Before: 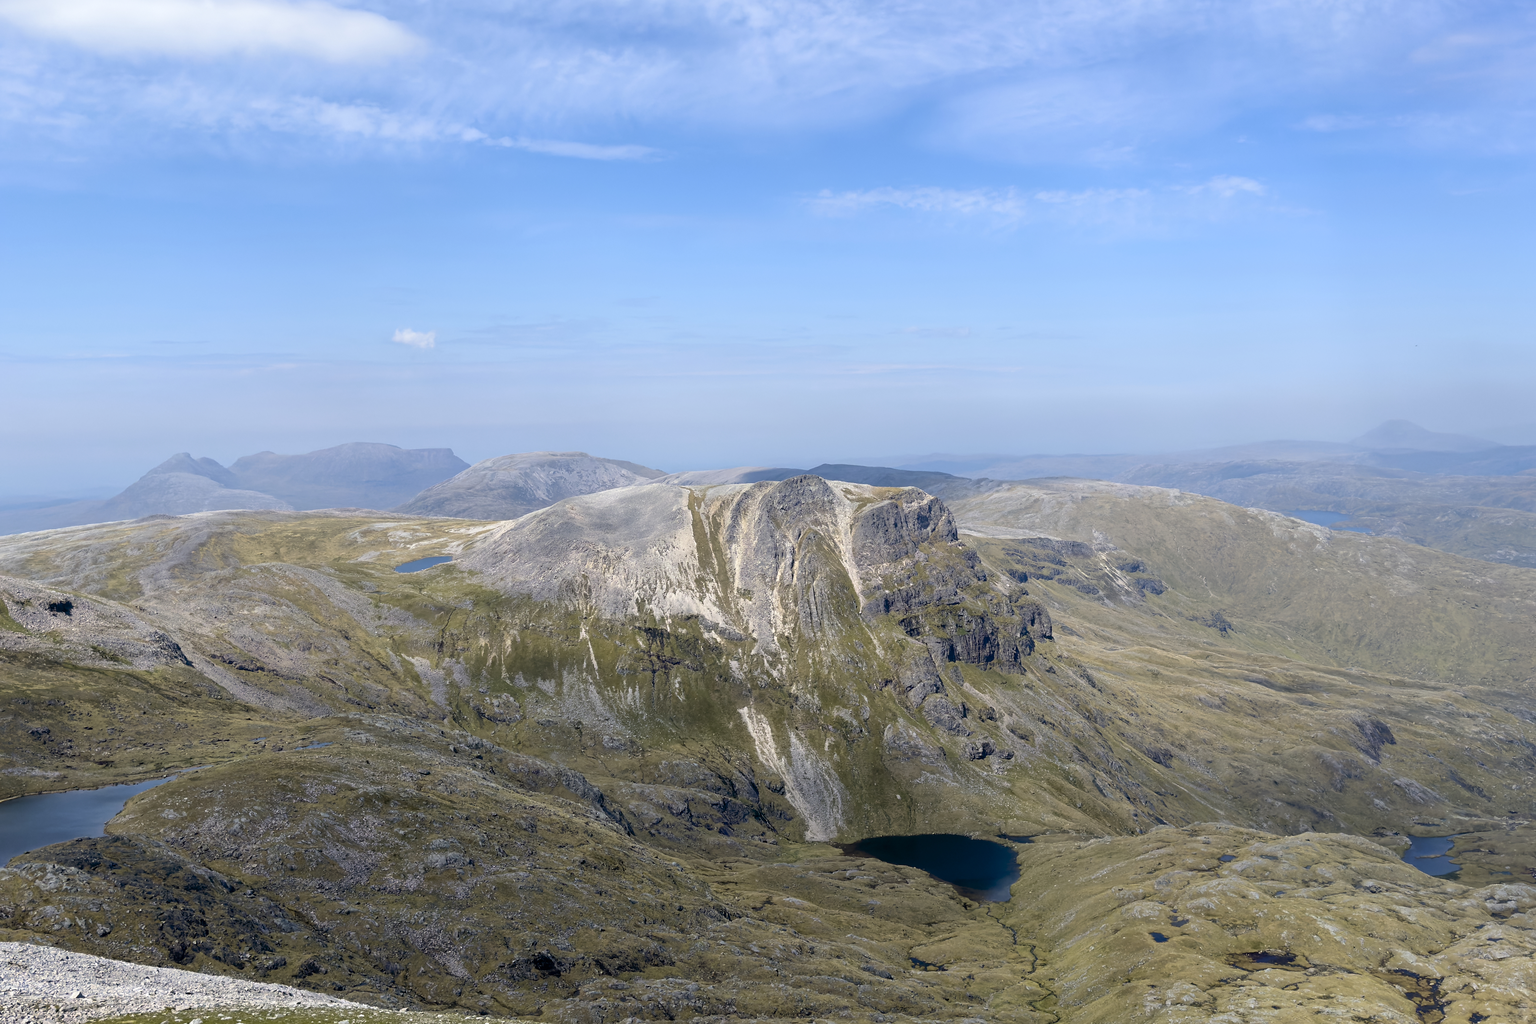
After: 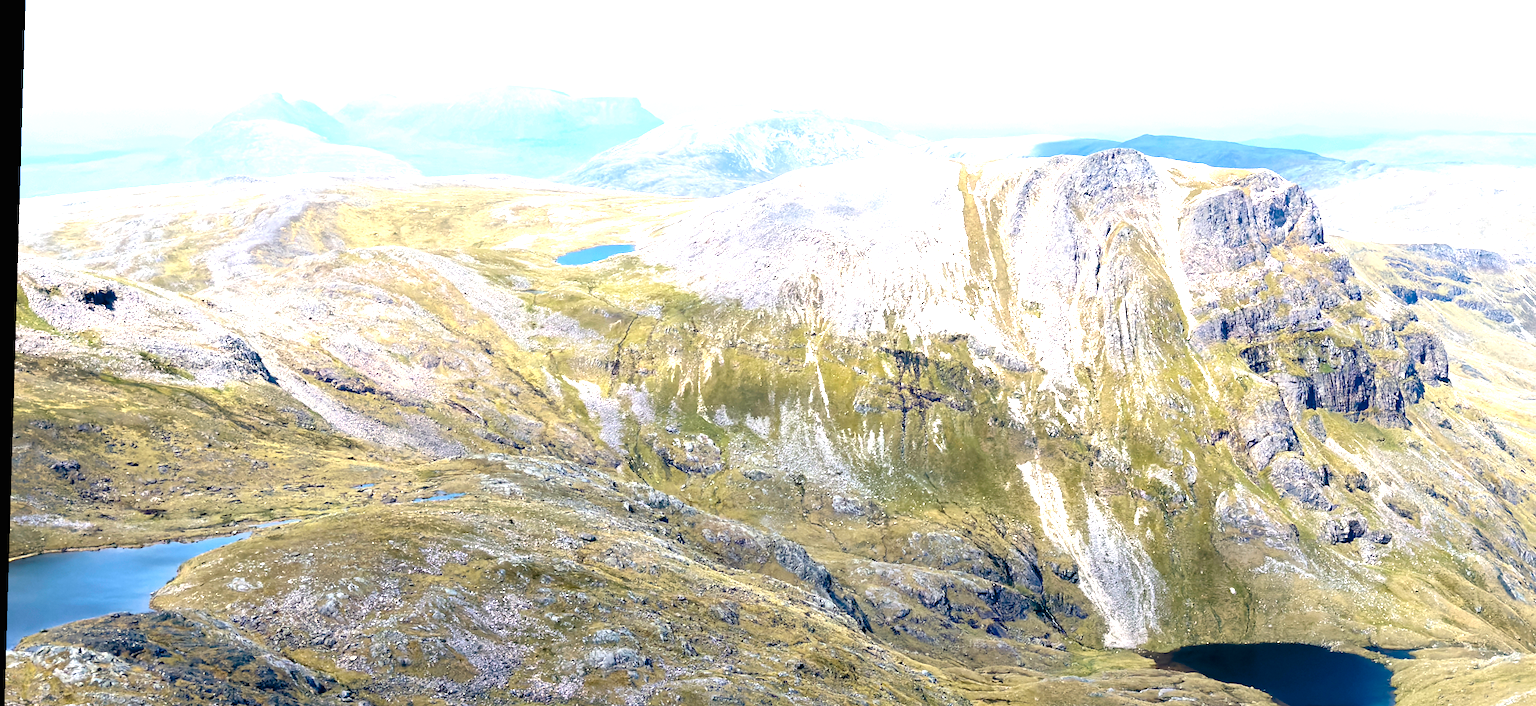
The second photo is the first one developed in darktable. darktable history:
exposure: black level correction 0, exposure 1.75 EV, compensate exposure bias true, compensate highlight preservation false
crop: top 36.498%, right 27.964%, bottom 14.995%
rotate and perspective: rotation 1.72°, automatic cropping off
color balance: output saturation 120%
